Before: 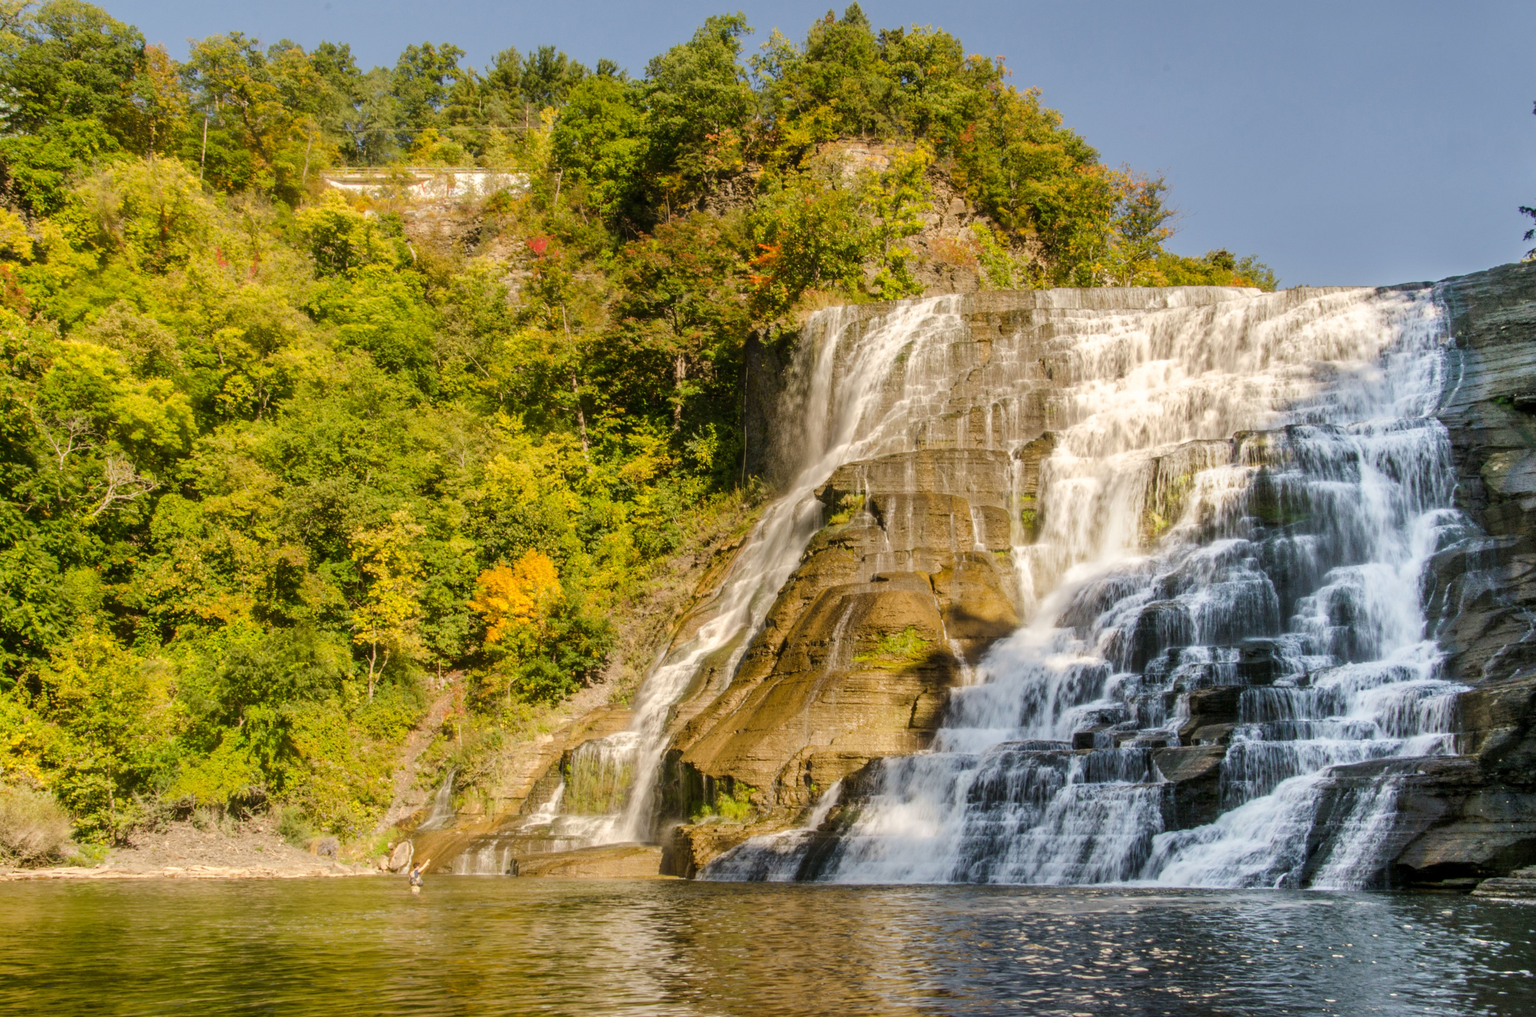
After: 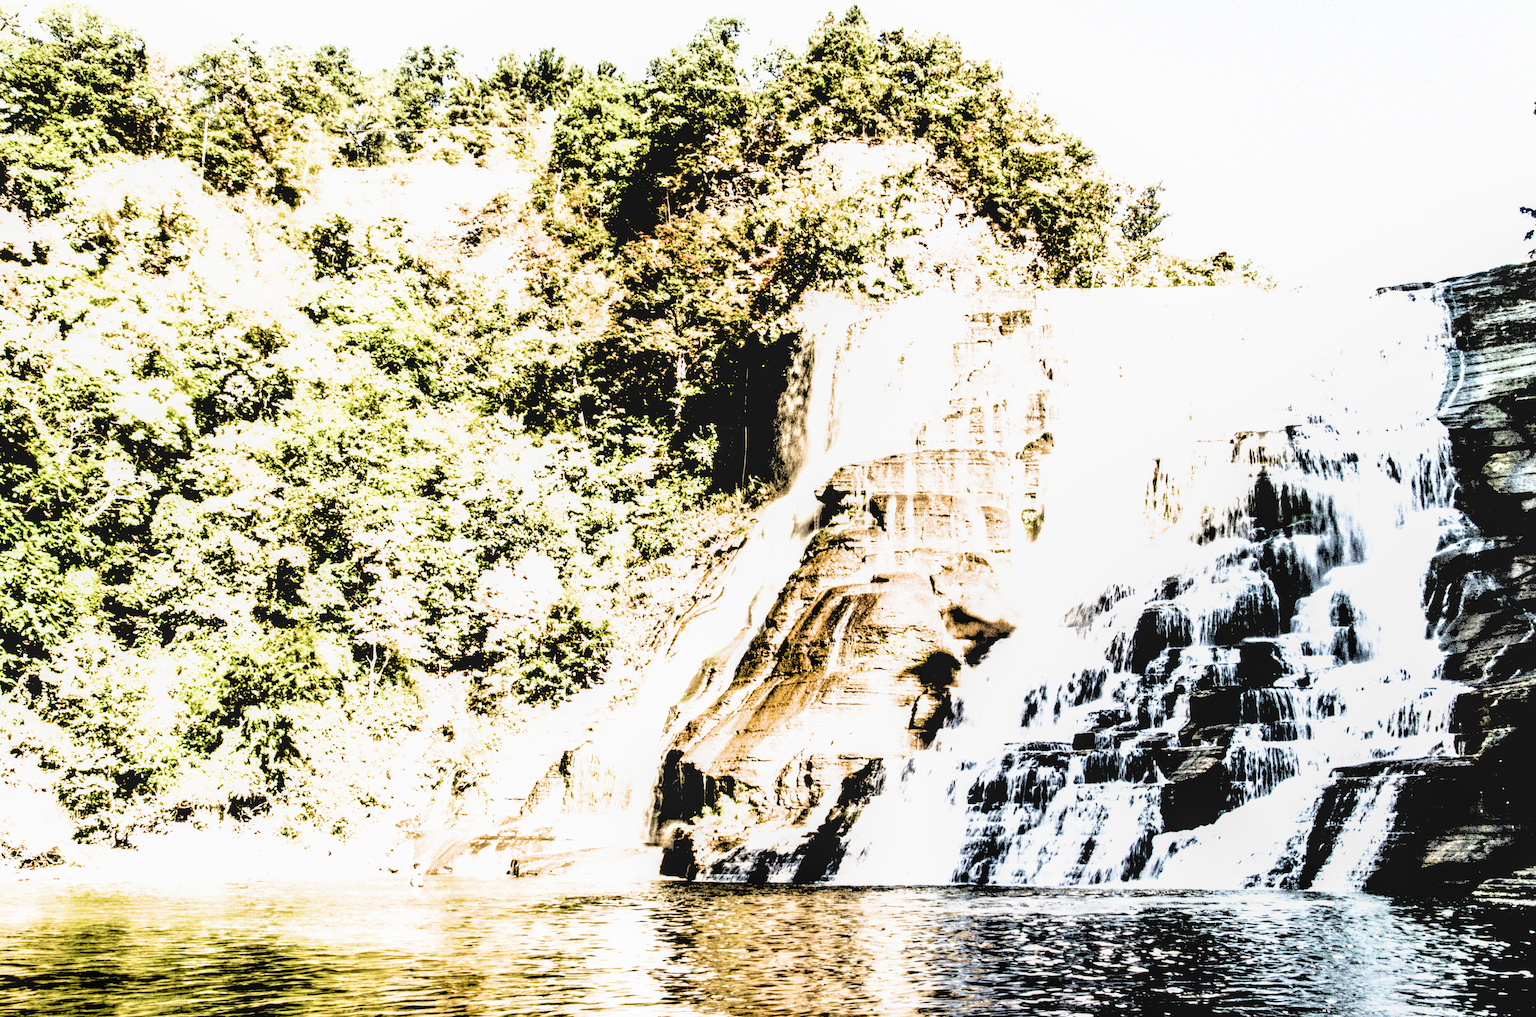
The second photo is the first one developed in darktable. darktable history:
filmic rgb: black relative exposure -1 EV, white relative exposure 2.05 EV, hardness 1.52, contrast 2.25, enable highlight reconstruction true
local contrast: on, module defaults
rgb curve: curves: ch0 [(0, 0) (0.21, 0.15) (0.24, 0.21) (0.5, 0.75) (0.75, 0.96) (0.89, 0.99) (1, 1)]; ch1 [(0, 0.02) (0.21, 0.13) (0.25, 0.2) (0.5, 0.67) (0.75, 0.9) (0.89, 0.97) (1, 1)]; ch2 [(0, 0.02) (0.21, 0.13) (0.25, 0.2) (0.5, 0.67) (0.75, 0.9) (0.89, 0.97) (1, 1)], compensate middle gray true
